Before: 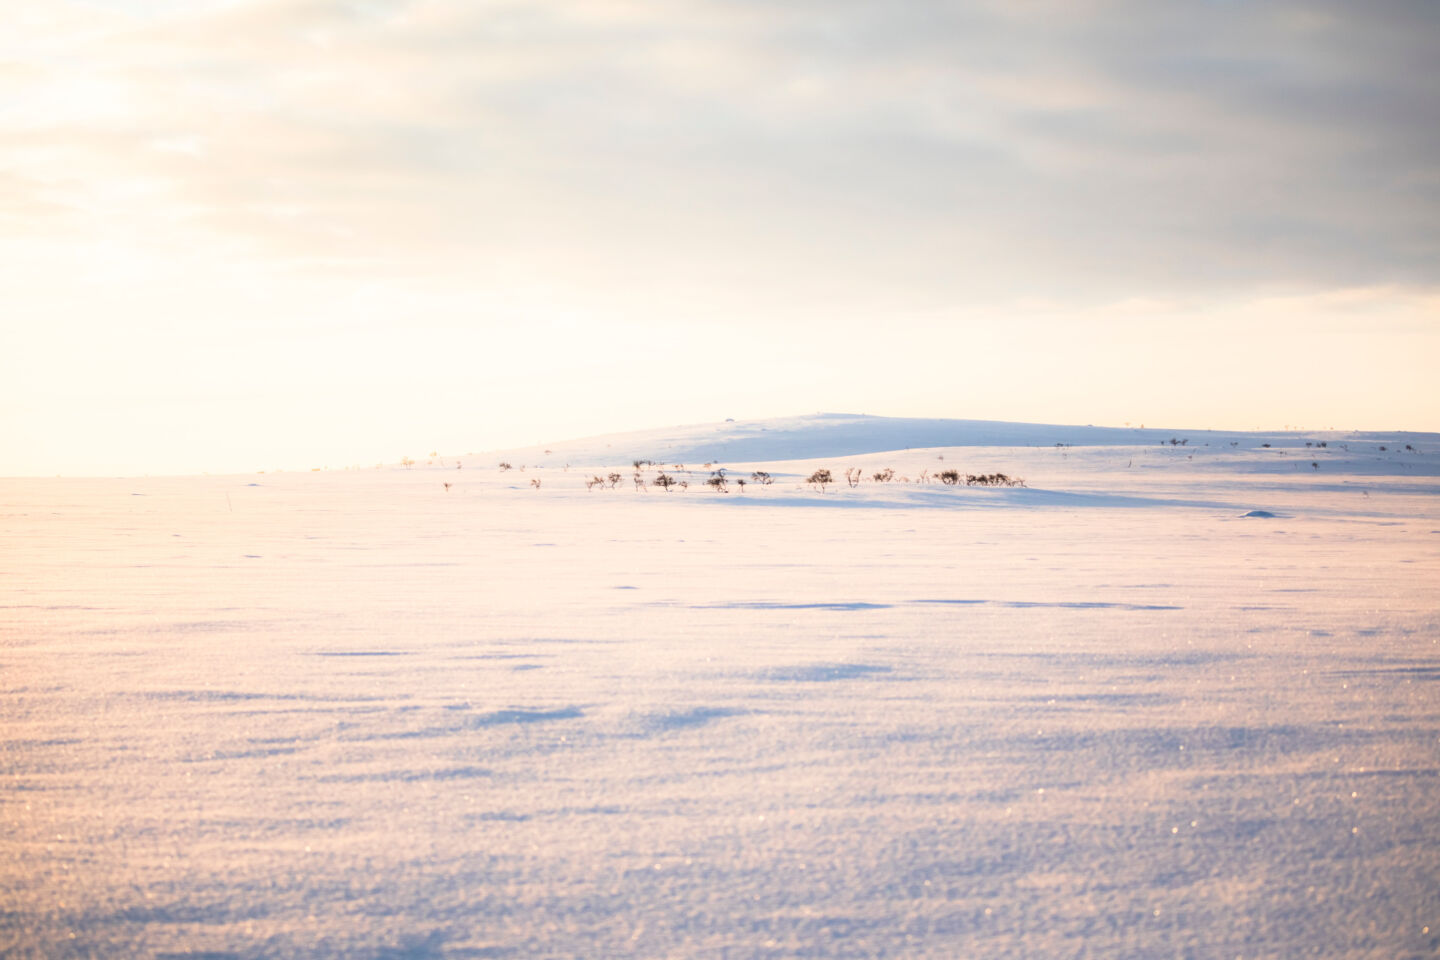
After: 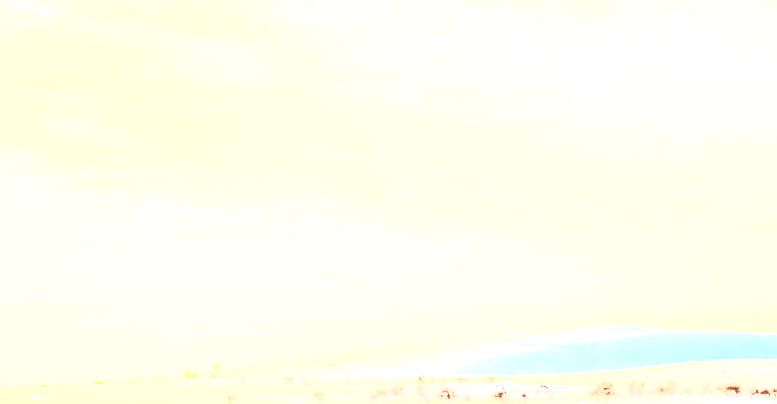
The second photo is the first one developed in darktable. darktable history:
local contrast: mode bilateral grid, contrast 100, coarseness 99, detail 90%, midtone range 0.2
levels: levels [0, 0.397, 0.955]
exposure: exposure 0.658 EV, compensate highlight preservation false
crop: left 15.132%, top 9.115%, right 30.85%, bottom 48.777%
contrast brightness saturation: contrast 0.999, brightness 0.988, saturation 0.996
